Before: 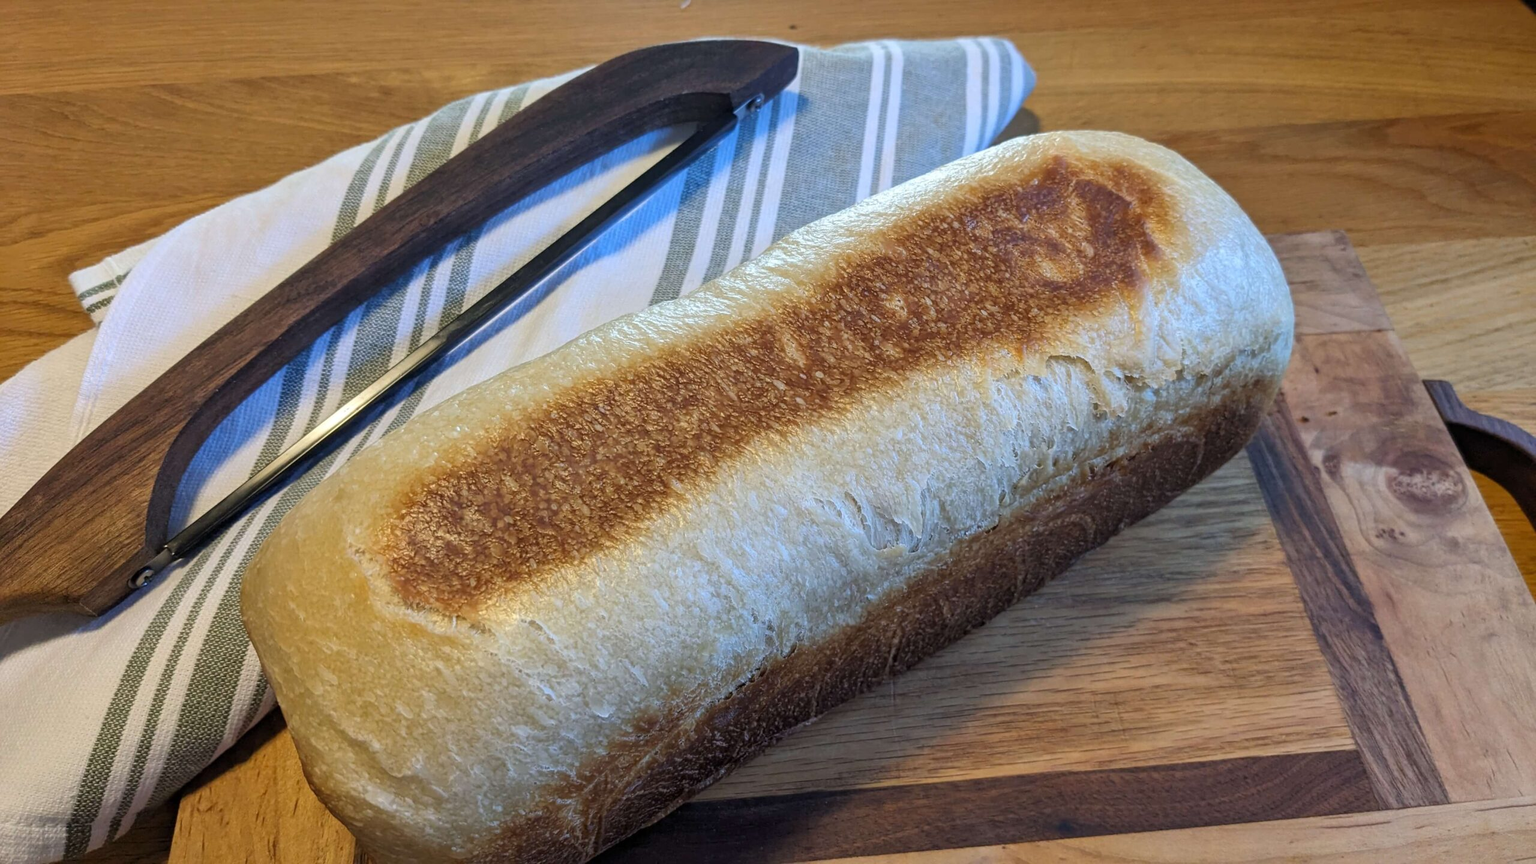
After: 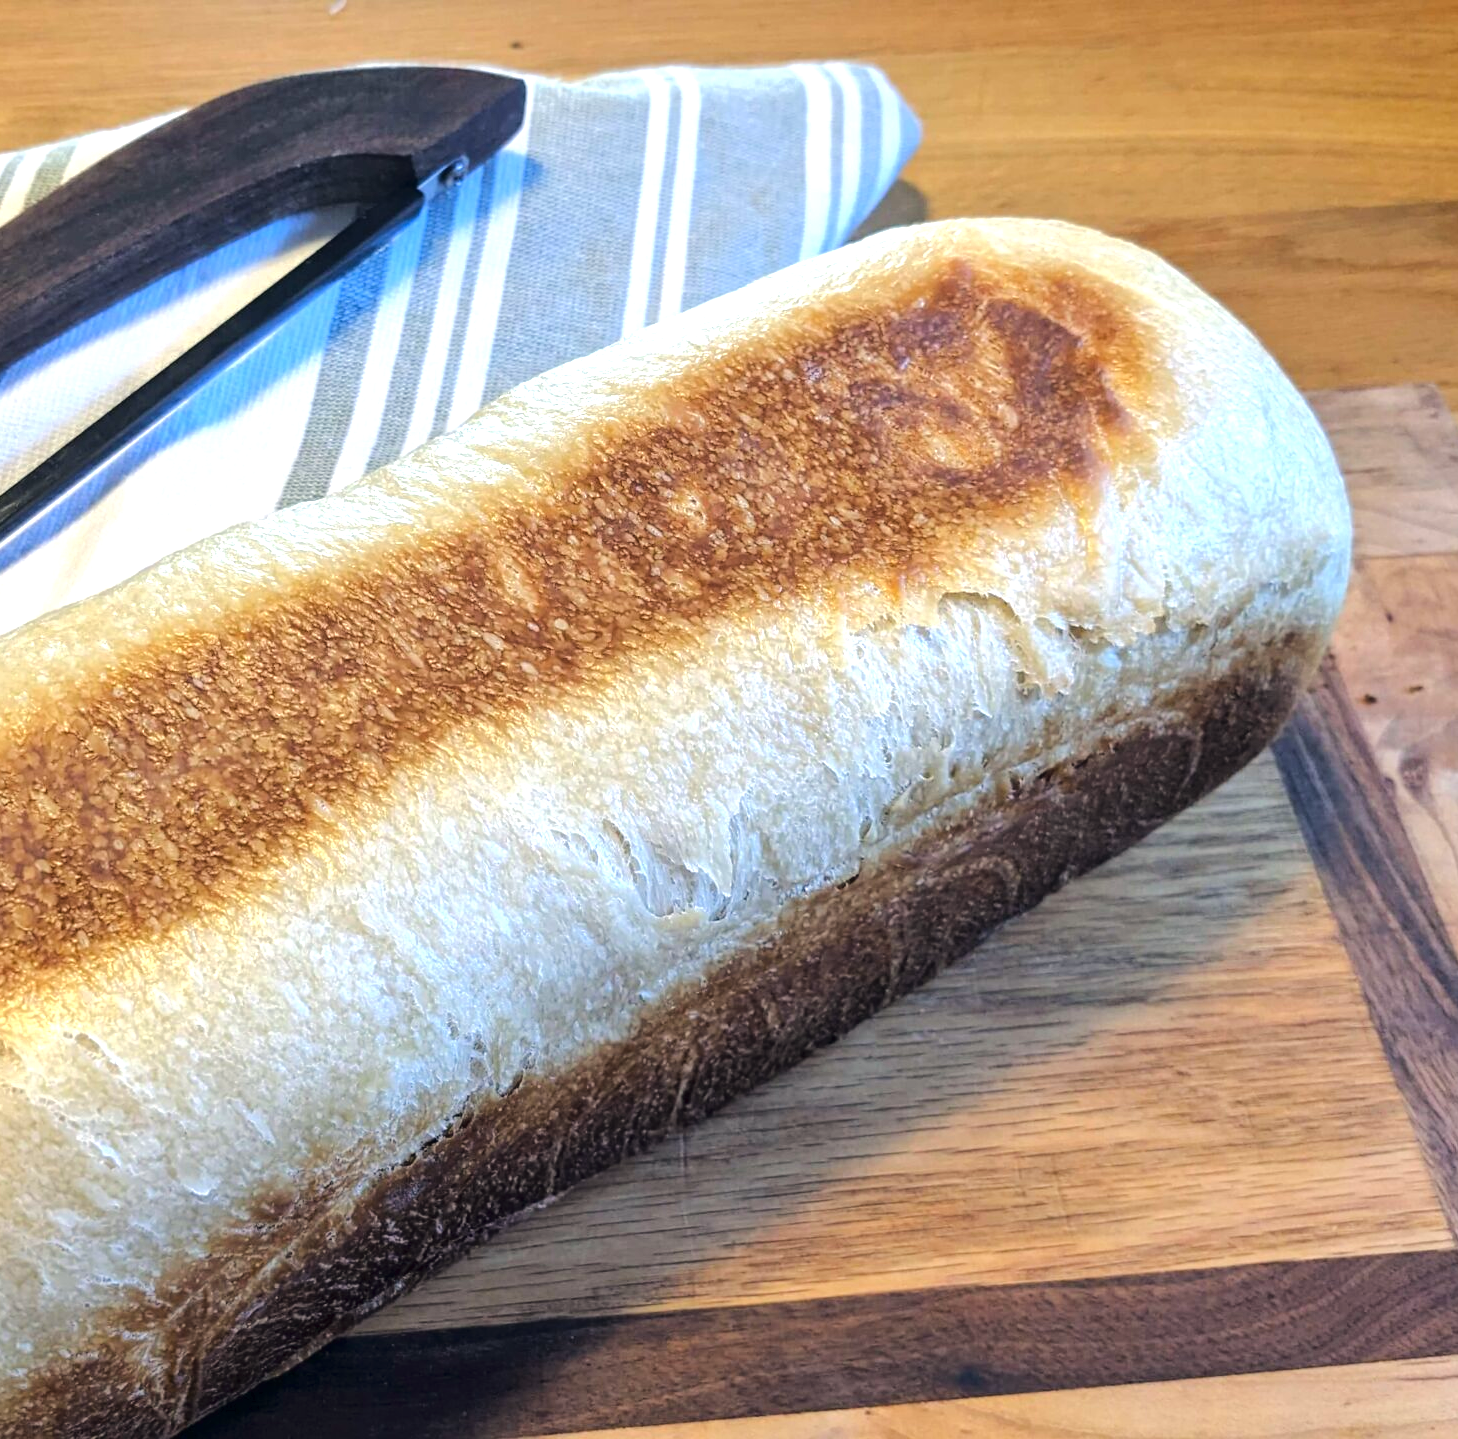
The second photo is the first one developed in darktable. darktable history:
color correction: highlights a* 0.434, highlights b* 2.7, shadows a* -1.05, shadows b* -4.23
exposure: exposure 0.911 EV, compensate exposure bias true, compensate highlight preservation false
crop: left 31.456%, top 0.02%, right 11.567%
tone curve: curves: ch0 [(0, 0) (0.003, 0.012) (0.011, 0.014) (0.025, 0.02) (0.044, 0.034) (0.069, 0.047) (0.1, 0.063) (0.136, 0.086) (0.177, 0.131) (0.224, 0.183) (0.277, 0.243) (0.335, 0.317) (0.399, 0.403) (0.468, 0.488) (0.543, 0.573) (0.623, 0.649) (0.709, 0.718) (0.801, 0.795) (0.898, 0.872) (1, 1)], color space Lab, linked channels, preserve colors none
